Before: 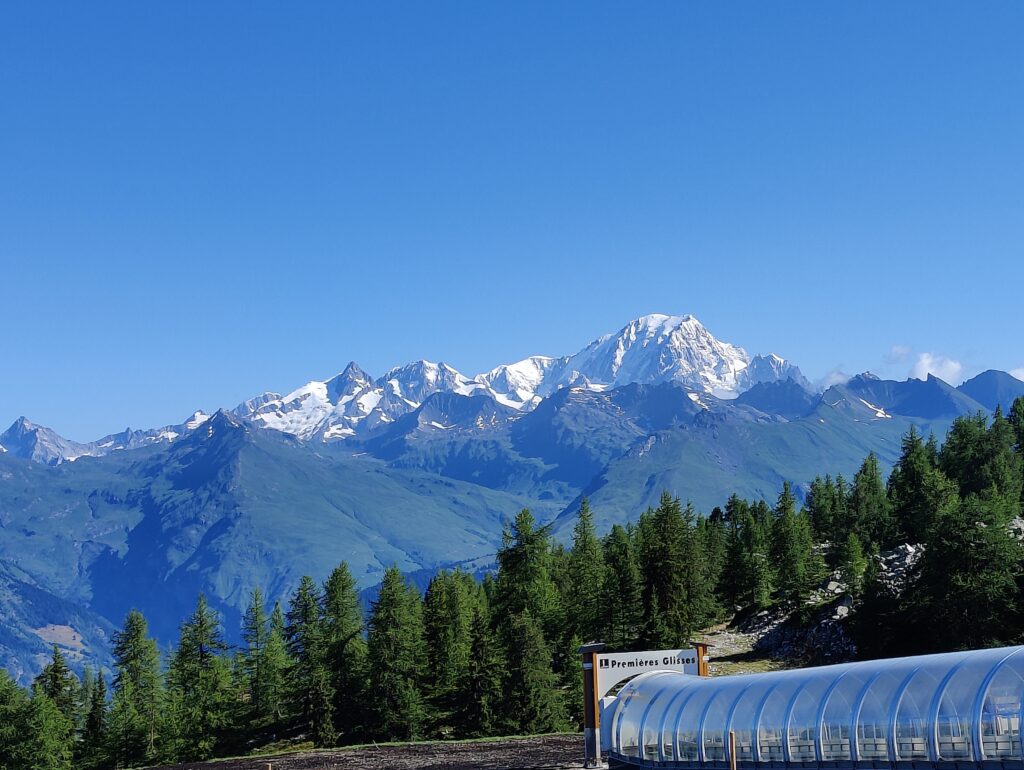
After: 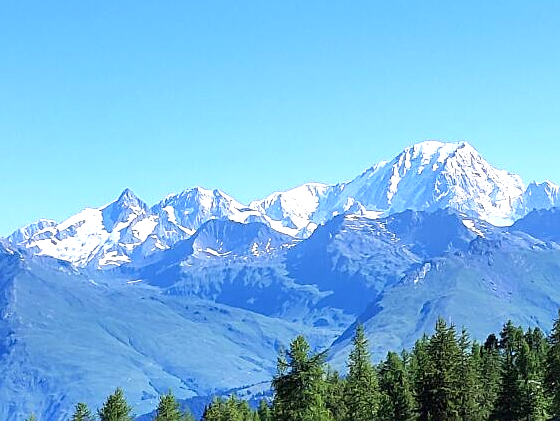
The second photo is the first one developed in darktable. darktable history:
exposure: exposure 1 EV, compensate exposure bias true, compensate highlight preservation false
sharpen: on, module defaults
crop and rotate: left 22.063%, top 22.488%, right 23.224%, bottom 22.713%
